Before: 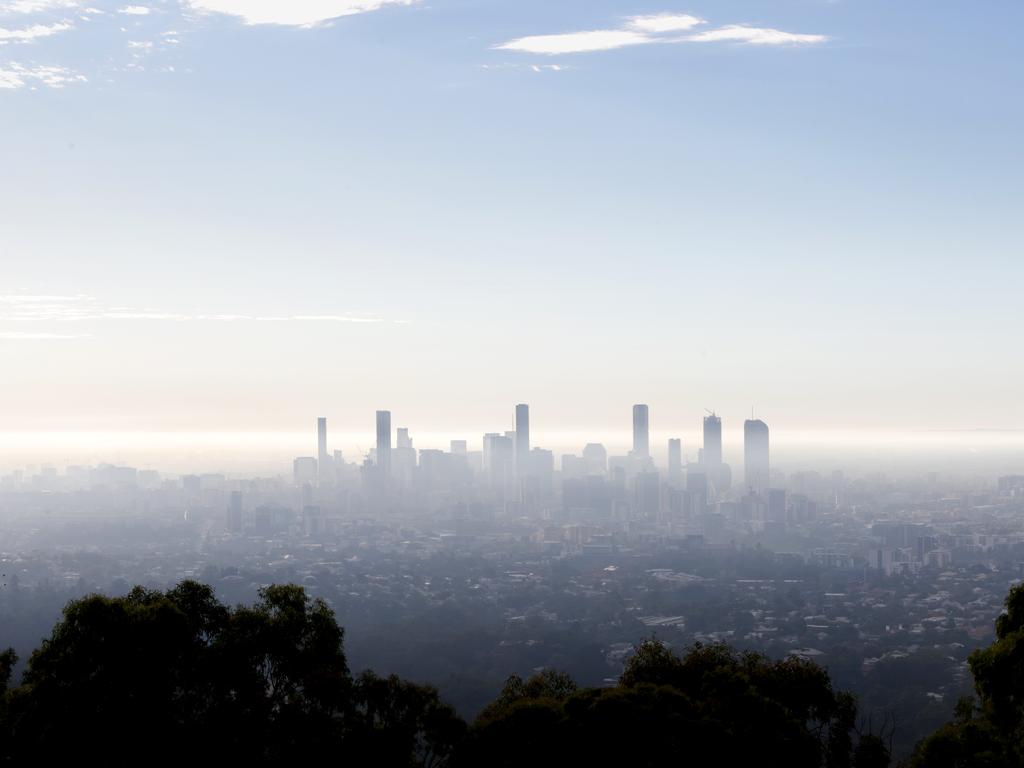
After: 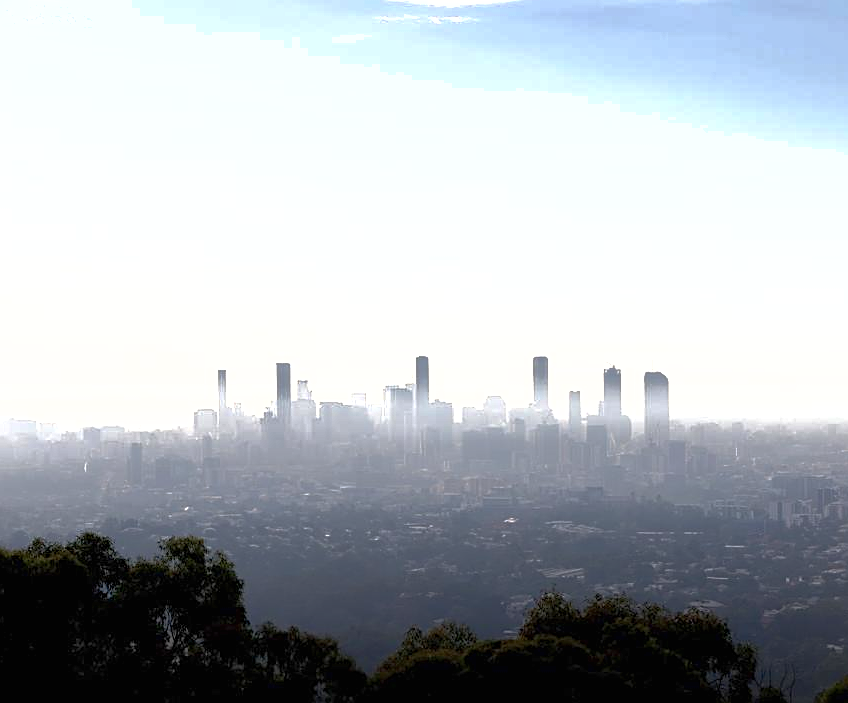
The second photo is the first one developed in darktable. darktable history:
tone curve: curves: ch0 [(0, 0) (0.797, 0.684) (1, 1)], color space Lab, linked channels, preserve colors none
crop: left 9.807%, top 6.259%, right 7.334%, bottom 2.177%
exposure: black level correction 0, exposure 0.7 EV, compensate exposure bias true, compensate highlight preservation false
shadows and highlights: on, module defaults
sharpen: on, module defaults
